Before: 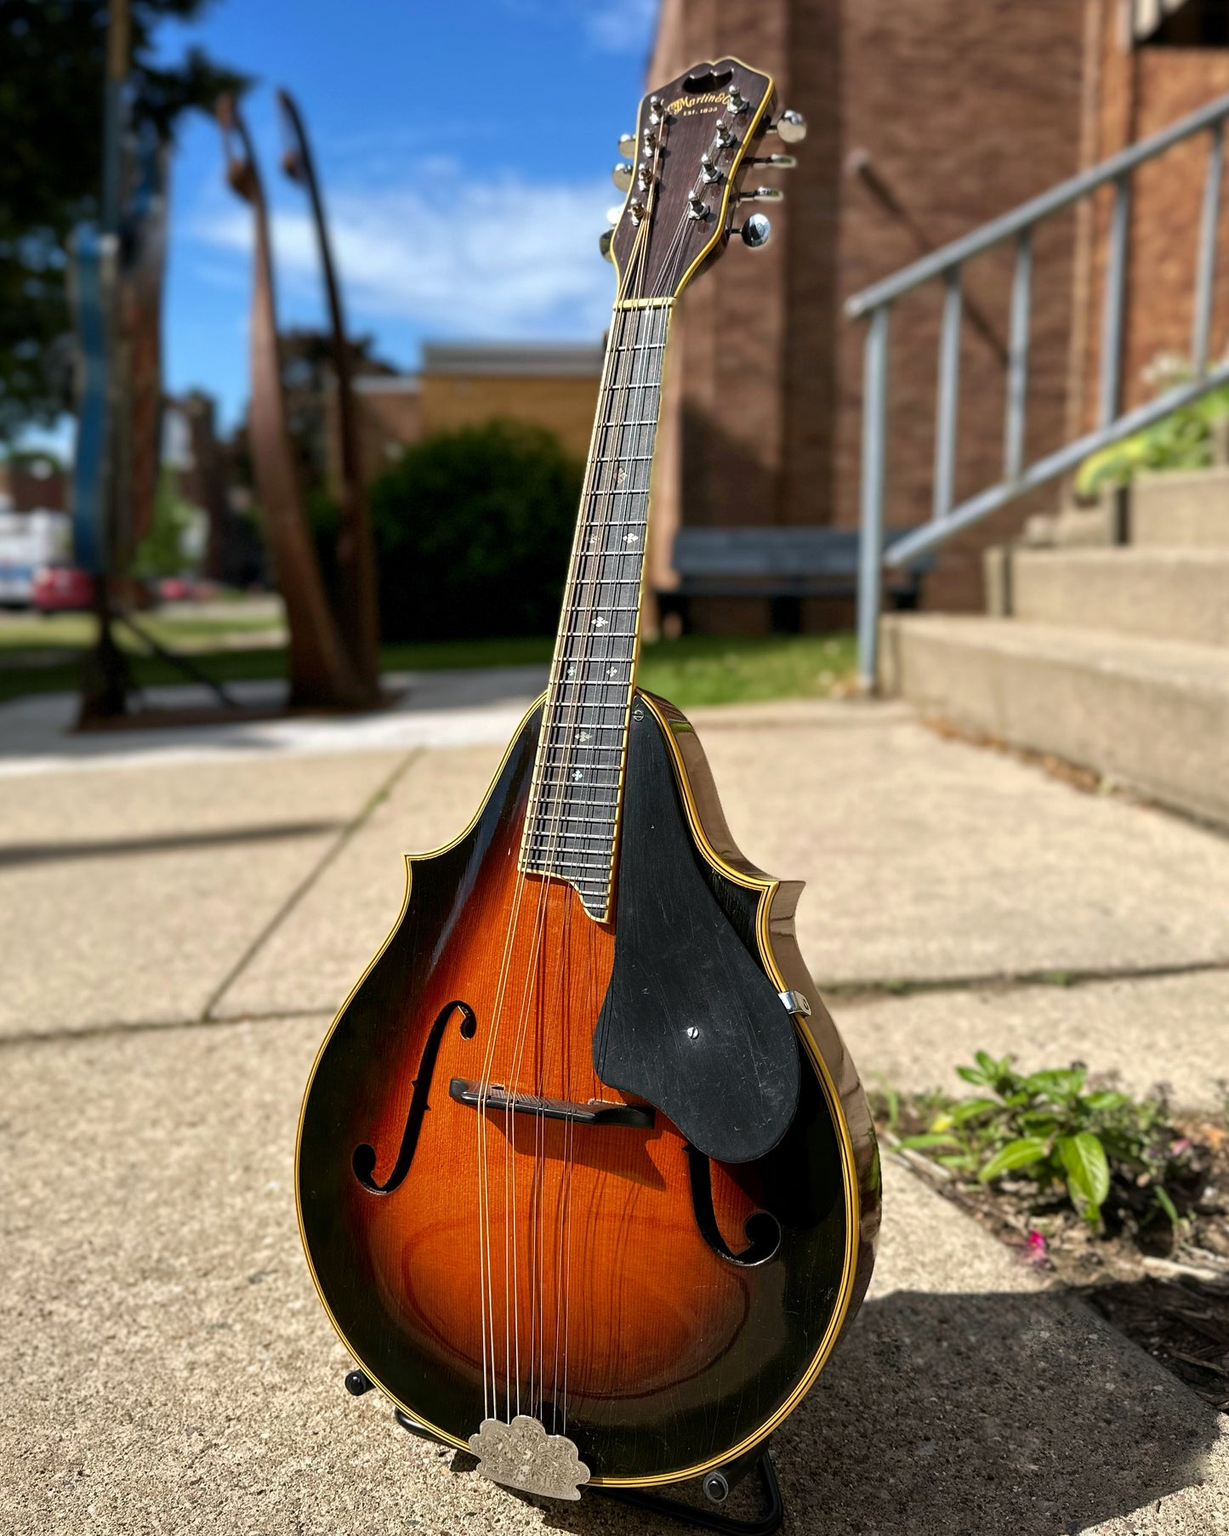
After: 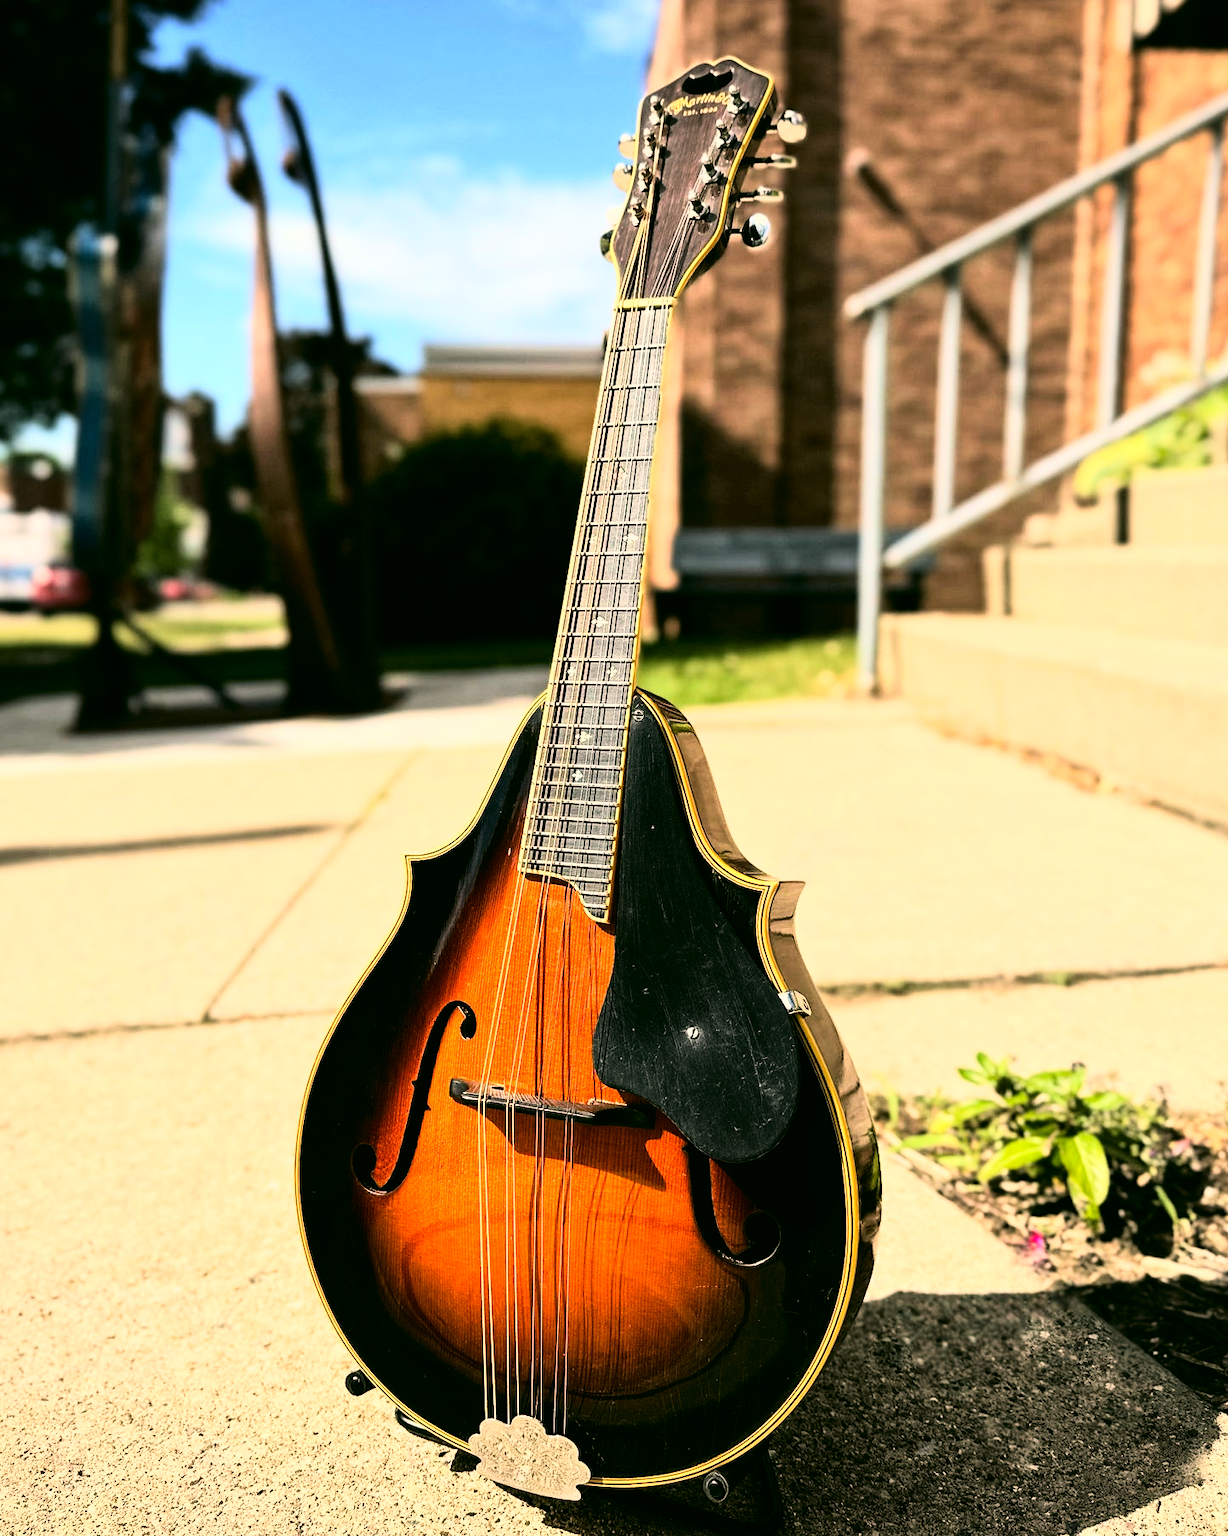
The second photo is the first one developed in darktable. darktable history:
color correction: highlights a* 4.02, highlights b* 4.98, shadows a* -7.55, shadows b* 4.98
rgb curve: curves: ch0 [(0, 0) (0.21, 0.15) (0.24, 0.21) (0.5, 0.75) (0.75, 0.96) (0.89, 0.99) (1, 1)]; ch1 [(0, 0.02) (0.21, 0.13) (0.25, 0.2) (0.5, 0.67) (0.75, 0.9) (0.89, 0.97) (1, 1)]; ch2 [(0, 0.02) (0.21, 0.13) (0.25, 0.2) (0.5, 0.67) (0.75, 0.9) (0.89, 0.97) (1, 1)], compensate middle gray true
white balance: red 1.045, blue 0.932
